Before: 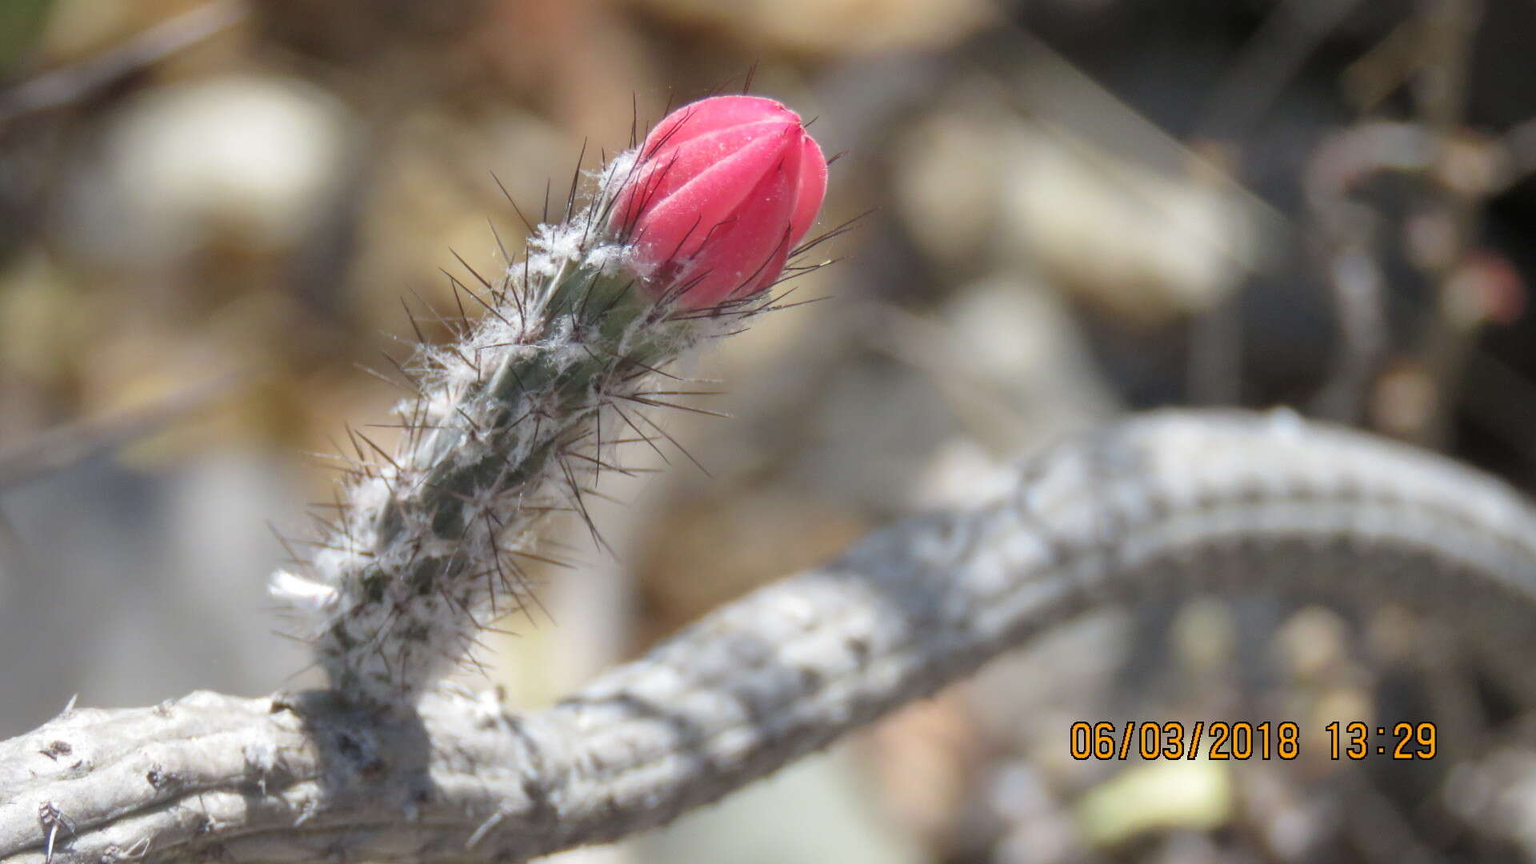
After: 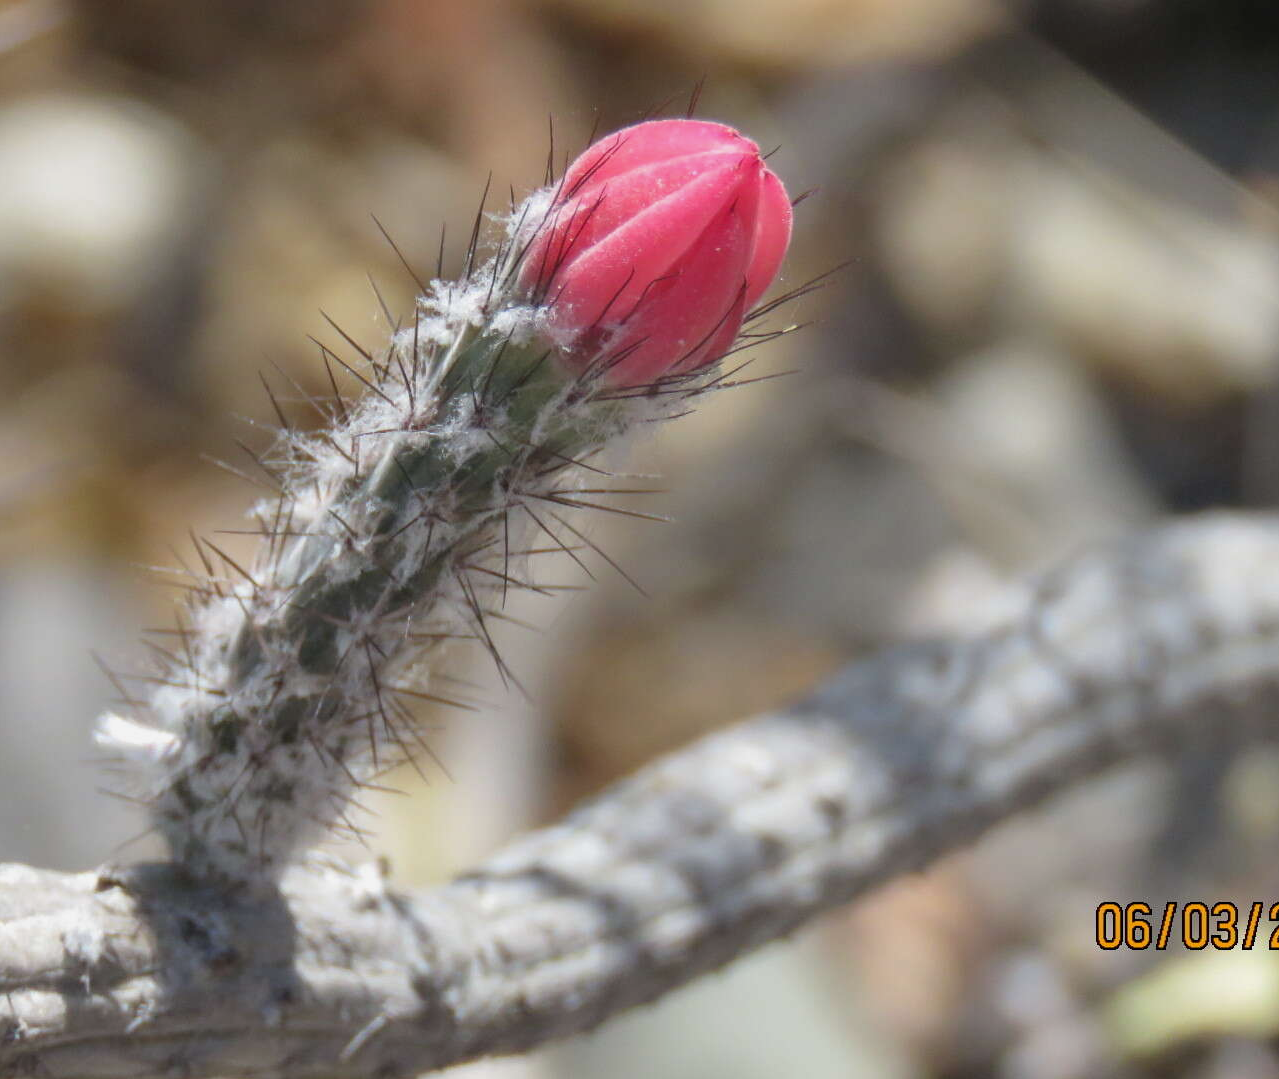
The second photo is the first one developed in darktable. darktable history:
exposure: exposure -0.153 EV, compensate highlight preservation false
crop and rotate: left 12.648%, right 20.685%
